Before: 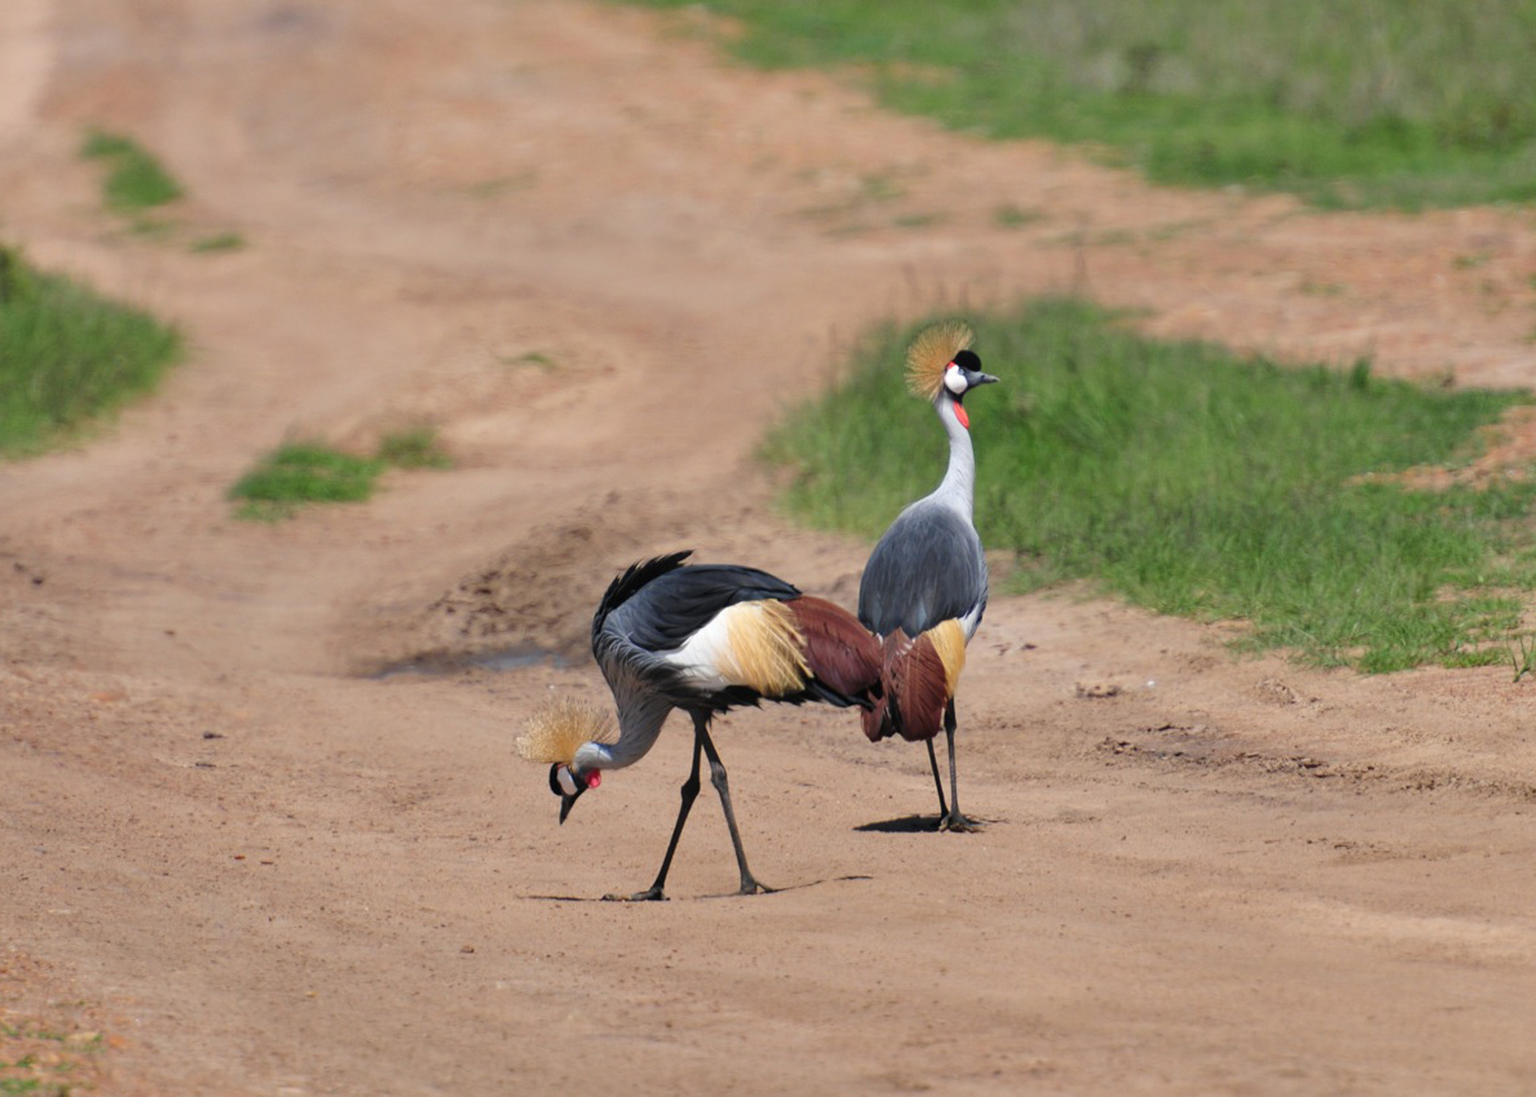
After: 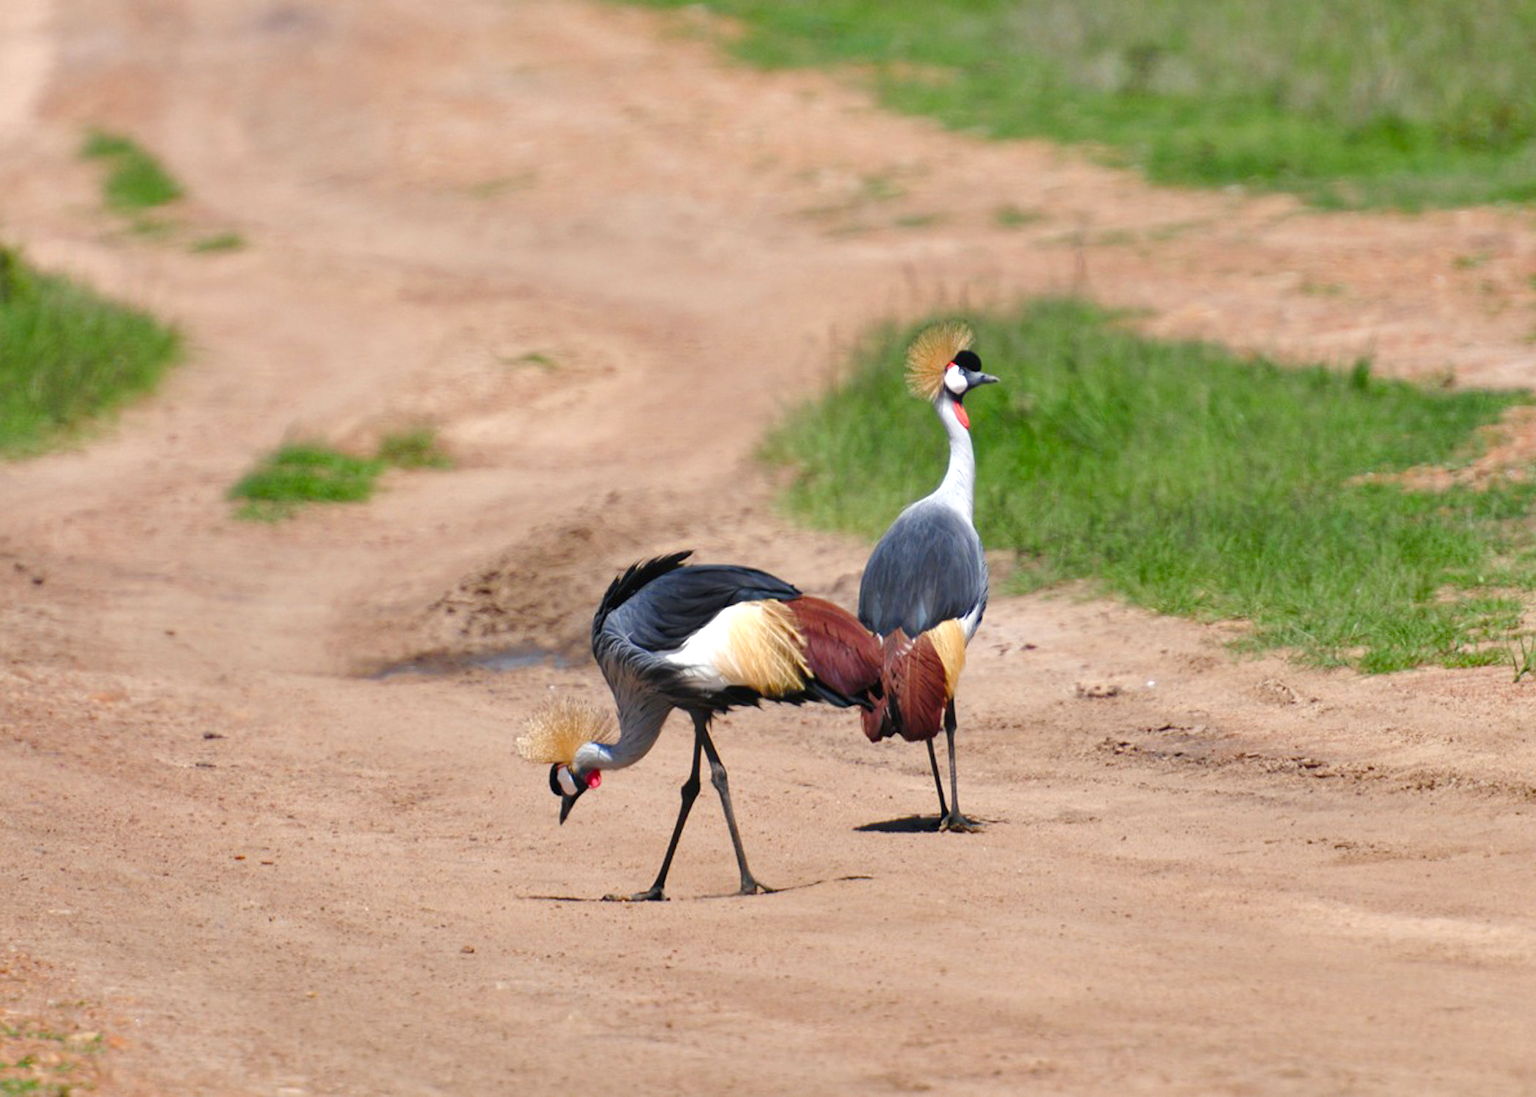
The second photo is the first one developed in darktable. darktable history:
color balance rgb: linear chroma grading › mid-tones 7.798%, perceptual saturation grading › global saturation 20%, perceptual saturation grading › highlights -48.976%, perceptual saturation grading › shadows 24.212%, perceptual brilliance grading › global brilliance 12.391%, global vibrance 15.214%
